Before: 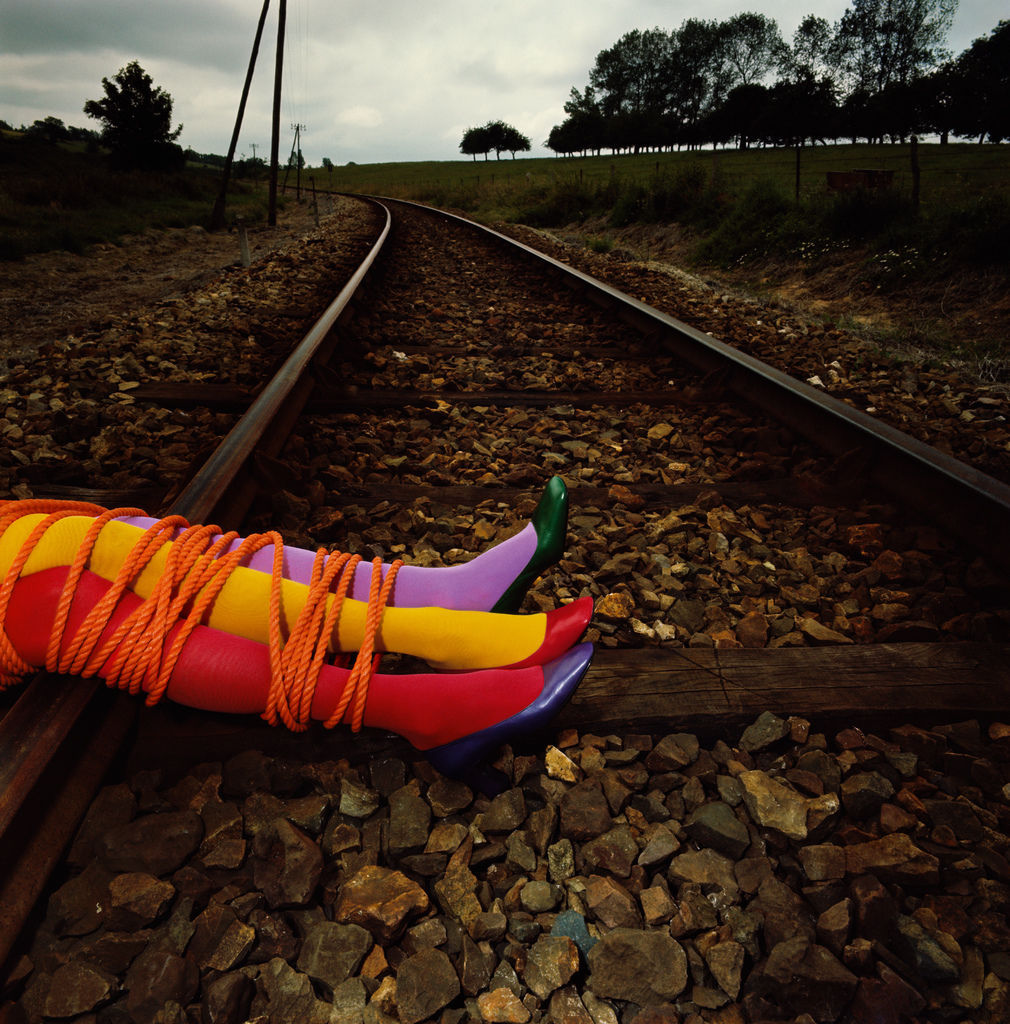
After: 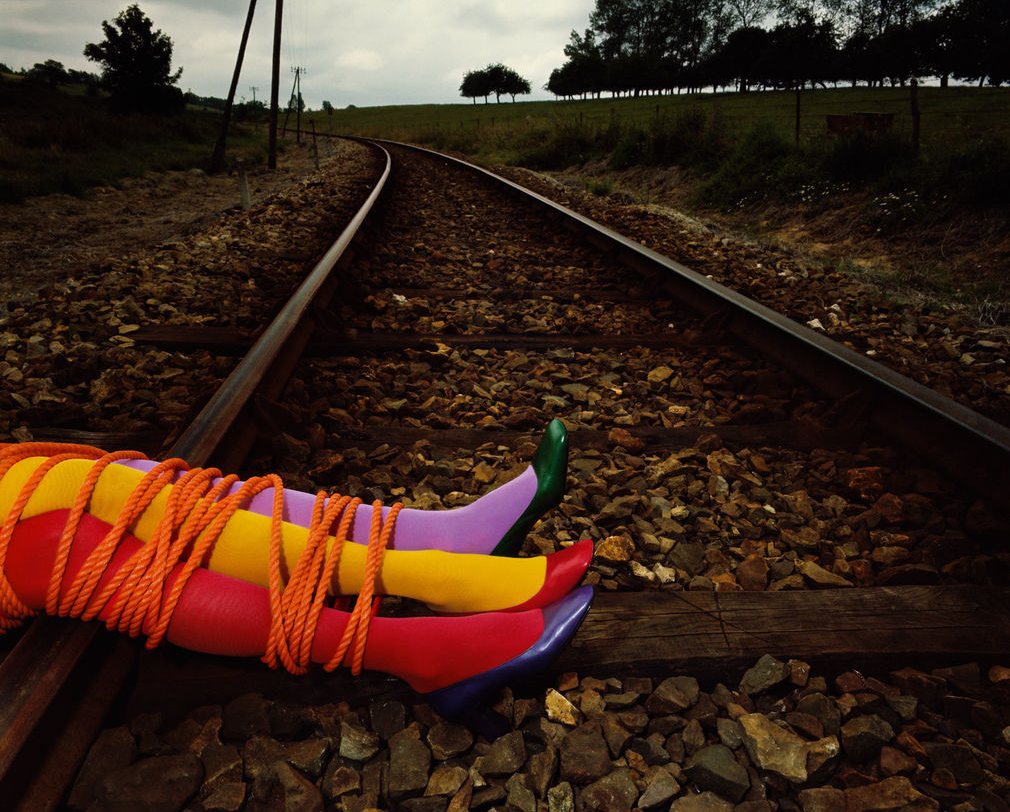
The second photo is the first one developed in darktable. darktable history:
crop and rotate: top 5.657%, bottom 15.006%
